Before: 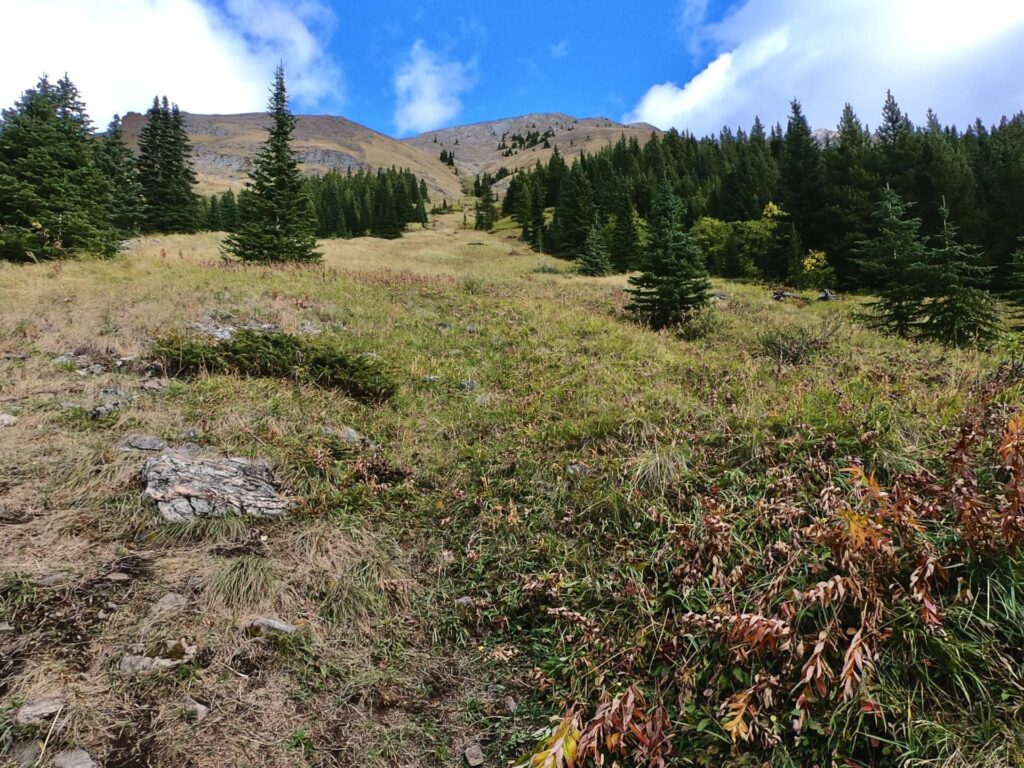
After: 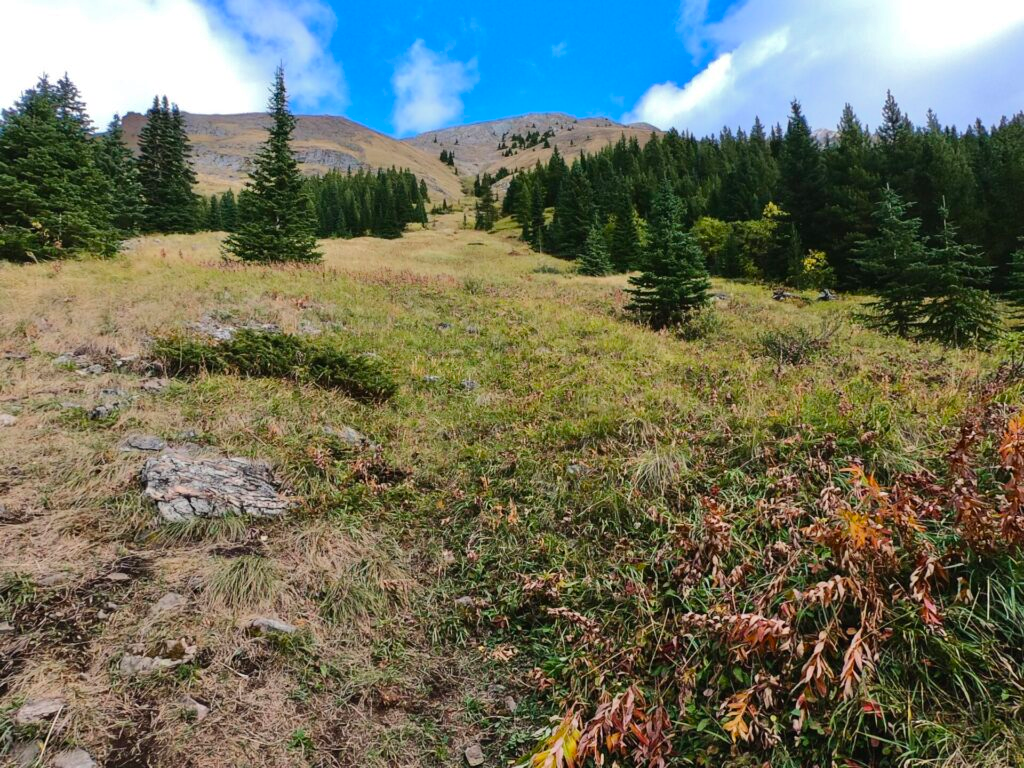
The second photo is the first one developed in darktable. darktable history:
exposure: compensate highlight preservation false
base curve: curves: ch0 [(0, 0) (0.235, 0.266) (0.503, 0.496) (0.786, 0.72) (1, 1)]
